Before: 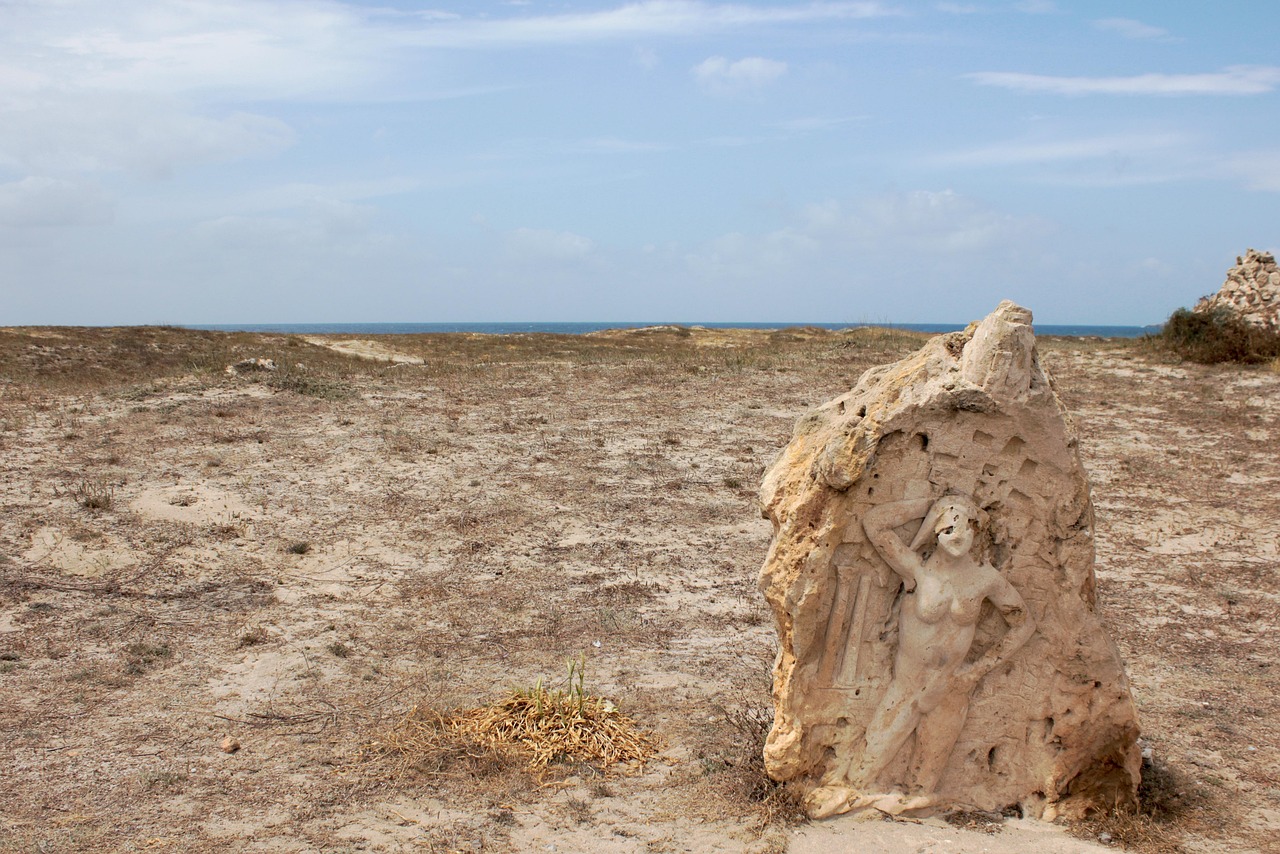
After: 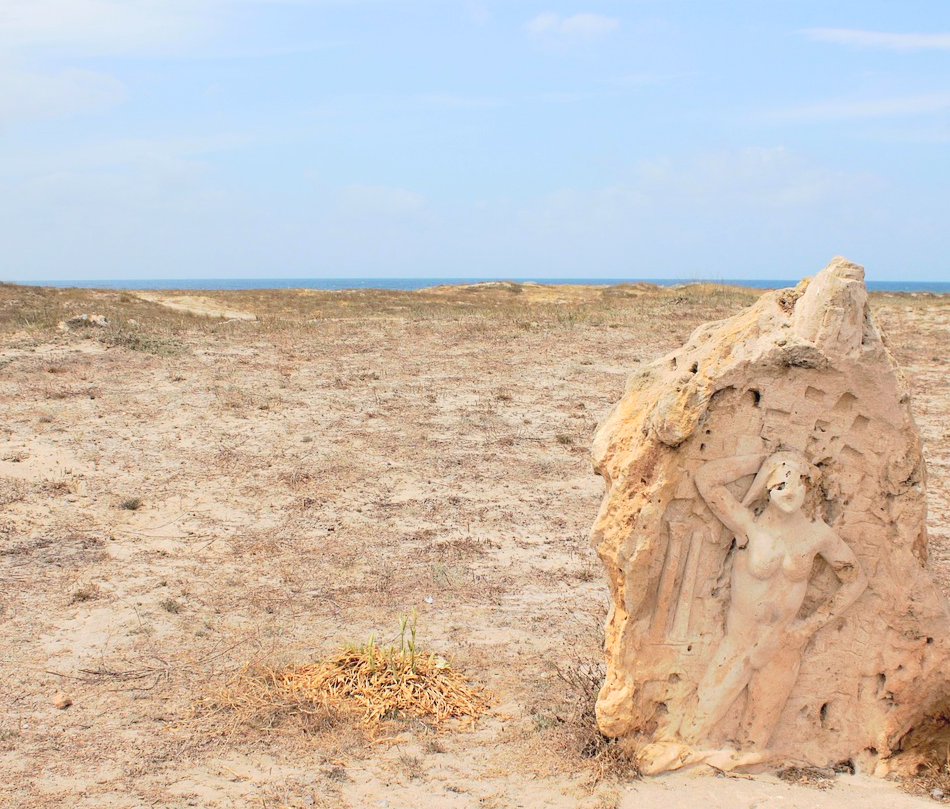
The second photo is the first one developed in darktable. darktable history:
crop and rotate: left 13.15%, top 5.251%, right 12.609%
contrast brightness saturation: contrast 0.1, brightness 0.3, saturation 0.14
base curve: curves: ch0 [(0, 0) (0.235, 0.266) (0.503, 0.496) (0.786, 0.72) (1, 1)]
